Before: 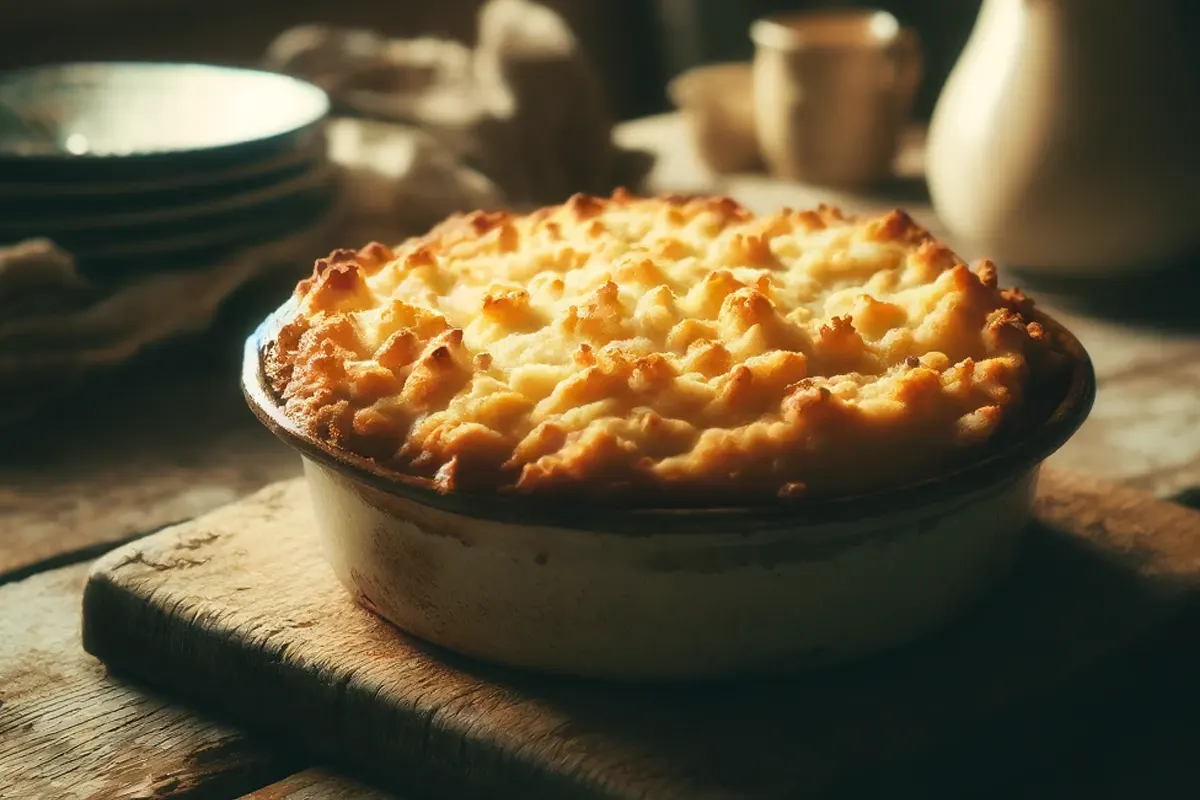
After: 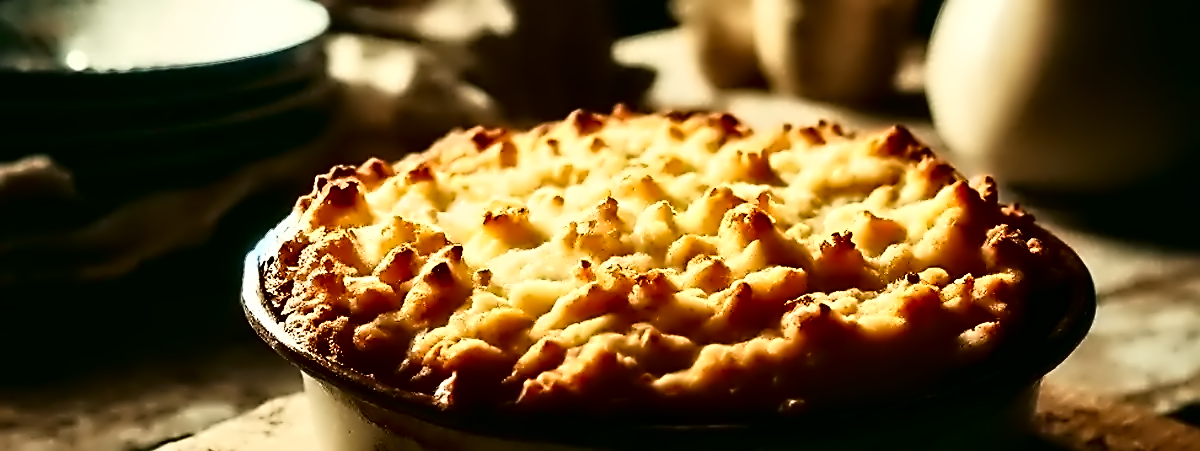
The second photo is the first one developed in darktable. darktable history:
crop and rotate: top 10.561%, bottom 33.049%
contrast brightness saturation: brightness -0.521
contrast equalizer: octaves 7, y [[0.5, 0.542, 0.583, 0.625, 0.667, 0.708], [0.5 ×6], [0.5 ×6], [0, 0.033, 0.067, 0.1, 0.133, 0.167], [0, 0.05, 0.1, 0.15, 0.2, 0.25]]
base curve: curves: ch0 [(0, 0) (0.028, 0.03) (0.121, 0.232) (0.46, 0.748) (0.859, 0.968) (1, 1)]
sharpen: radius 2.53, amount 0.62
